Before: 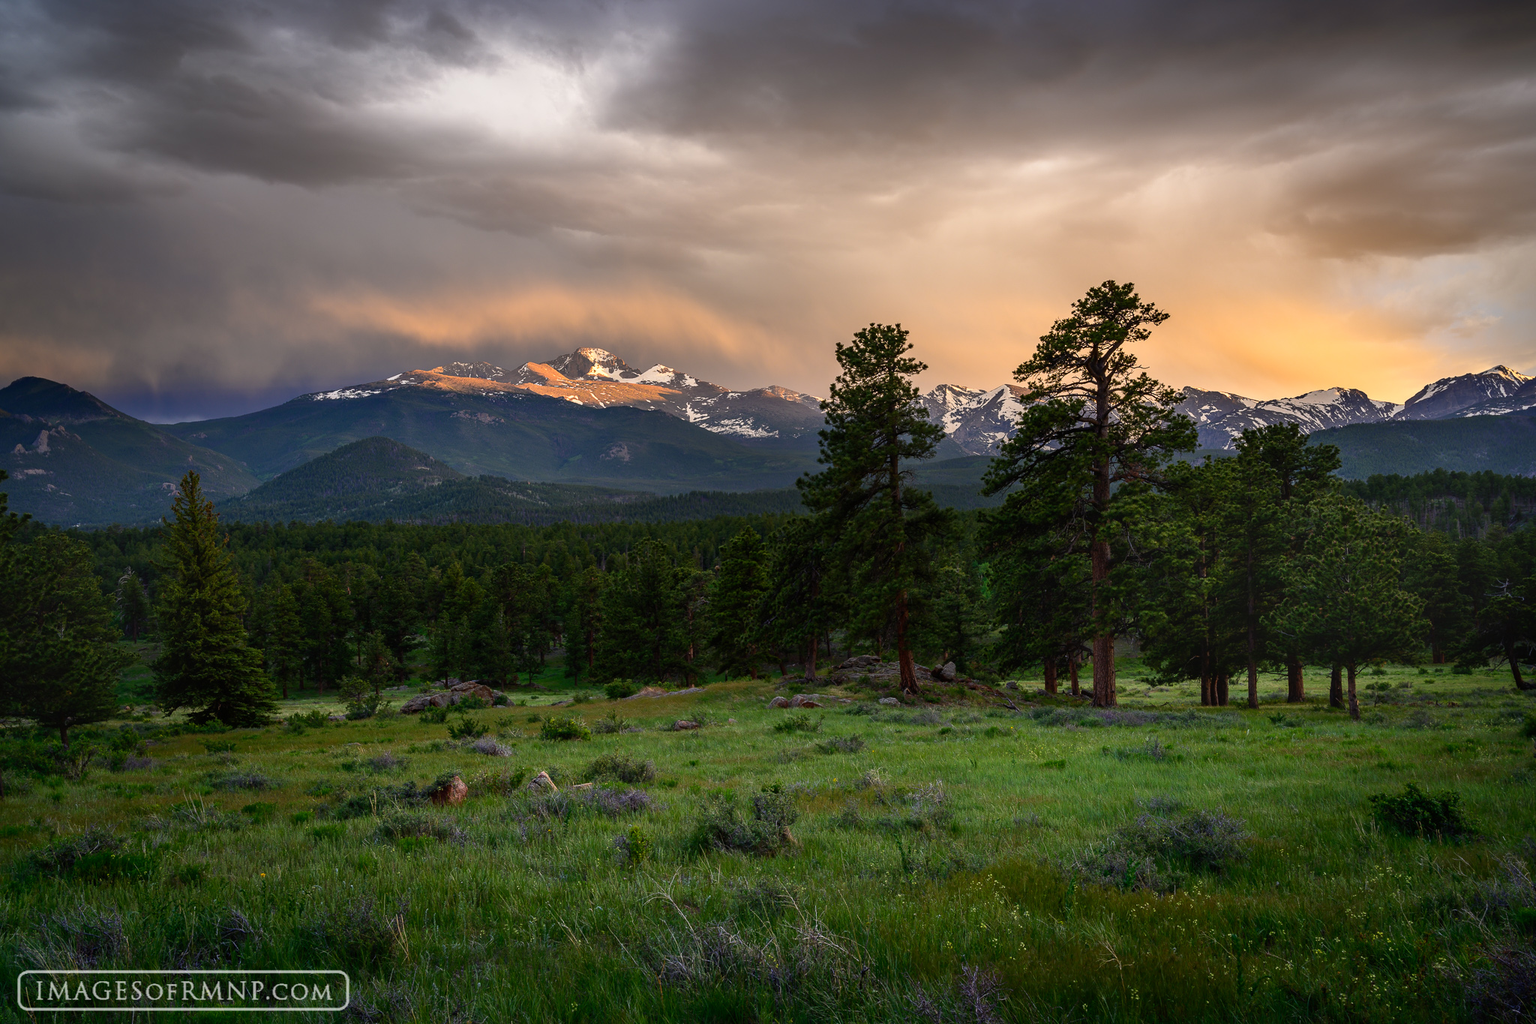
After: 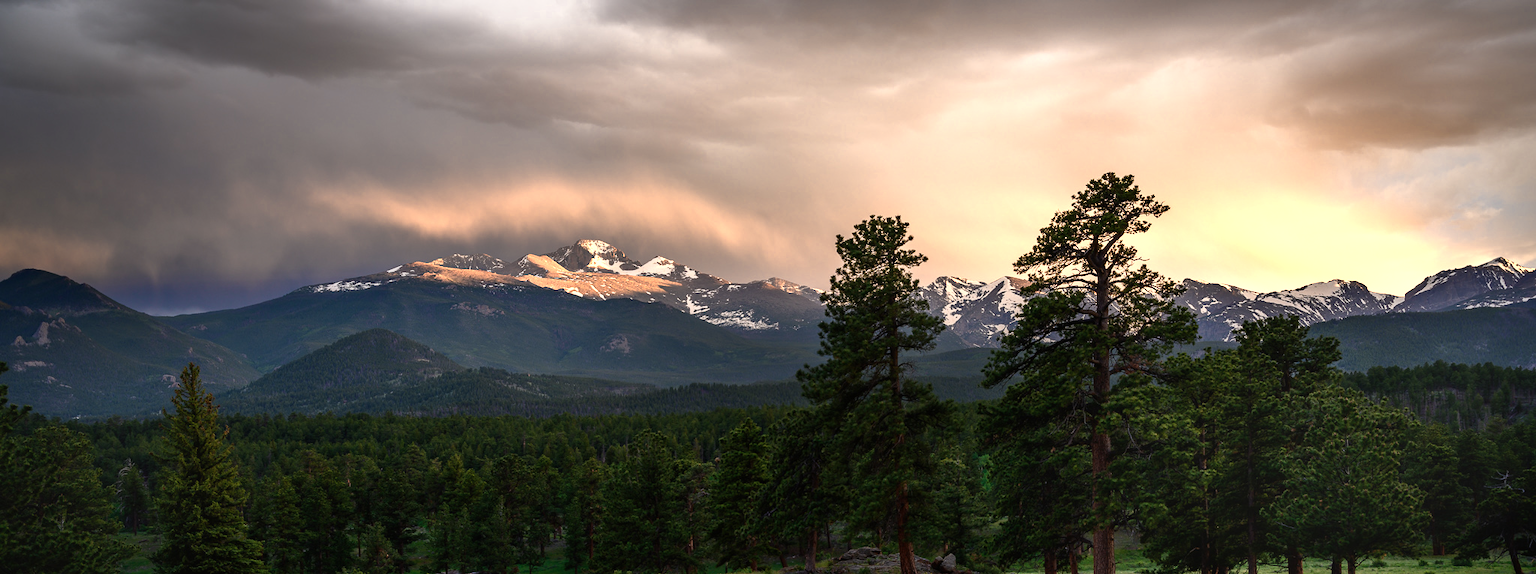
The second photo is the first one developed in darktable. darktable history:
color zones: curves: ch0 [(0.018, 0.548) (0.224, 0.64) (0.425, 0.447) (0.675, 0.575) (0.732, 0.579)]; ch1 [(0.066, 0.487) (0.25, 0.5) (0.404, 0.43) (0.75, 0.421) (0.956, 0.421)]; ch2 [(0.044, 0.561) (0.215, 0.465) (0.399, 0.544) (0.465, 0.548) (0.614, 0.447) (0.724, 0.43) (0.882, 0.623) (0.956, 0.632)]
white balance: red 1, blue 1
shadows and highlights: shadows 0, highlights 40
crop and rotate: top 10.605%, bottom 33.274%
